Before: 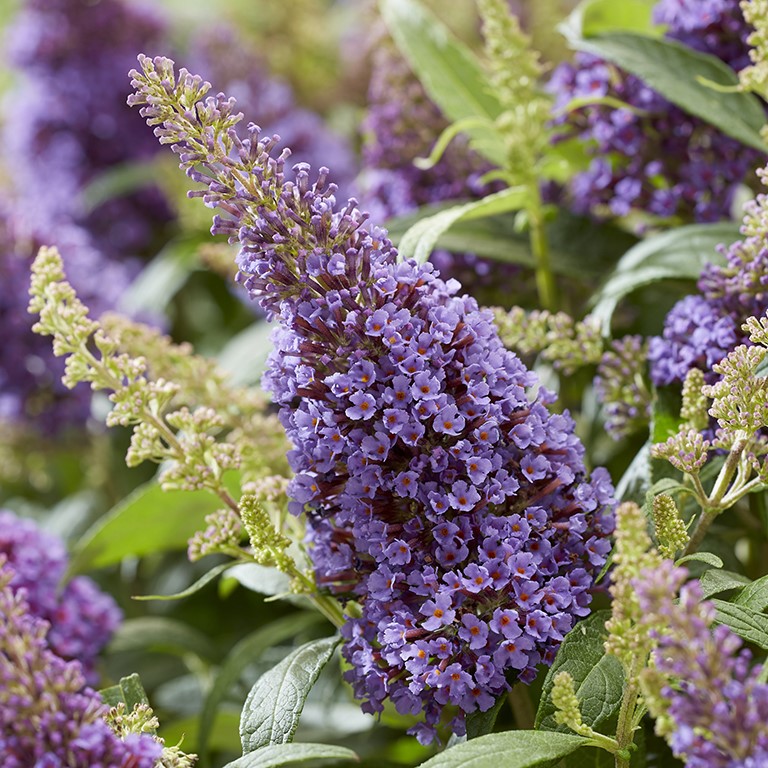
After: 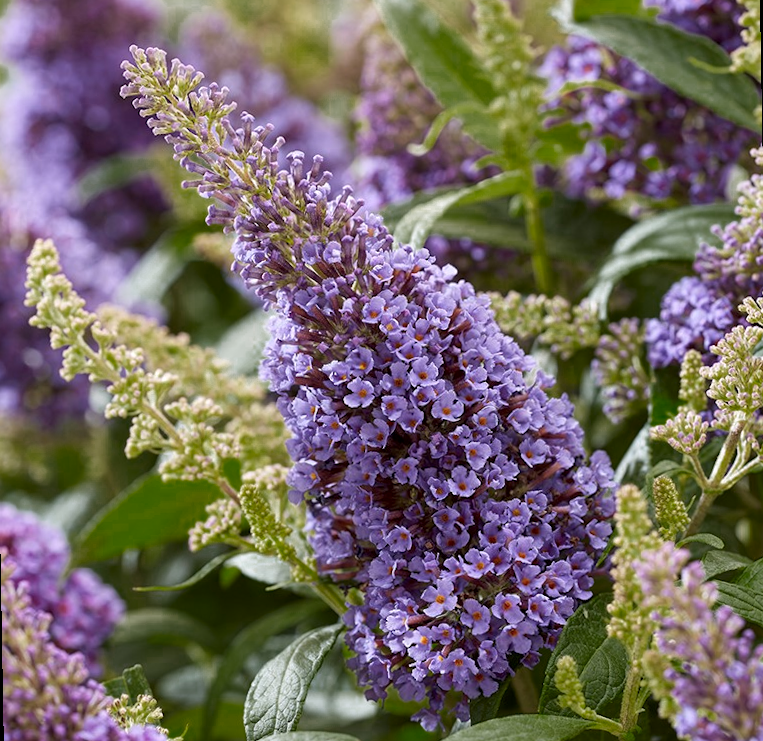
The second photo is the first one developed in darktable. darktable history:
rotate and perspective: rotation -1°, crop left 0.011, crop right 0.989, crop top 0.025, crop bottom 0.975
color zones: curves: ch0 [(0.25, 0.5) (0.347, 0.092) (0.75, 0.5)]; ch1 [(0.25, 0.5) (0.33, 0.51) (0.75, 0.5)]
local contrast: highlights 100%, shadows 100%, detail 120%, midtone range 0.2
